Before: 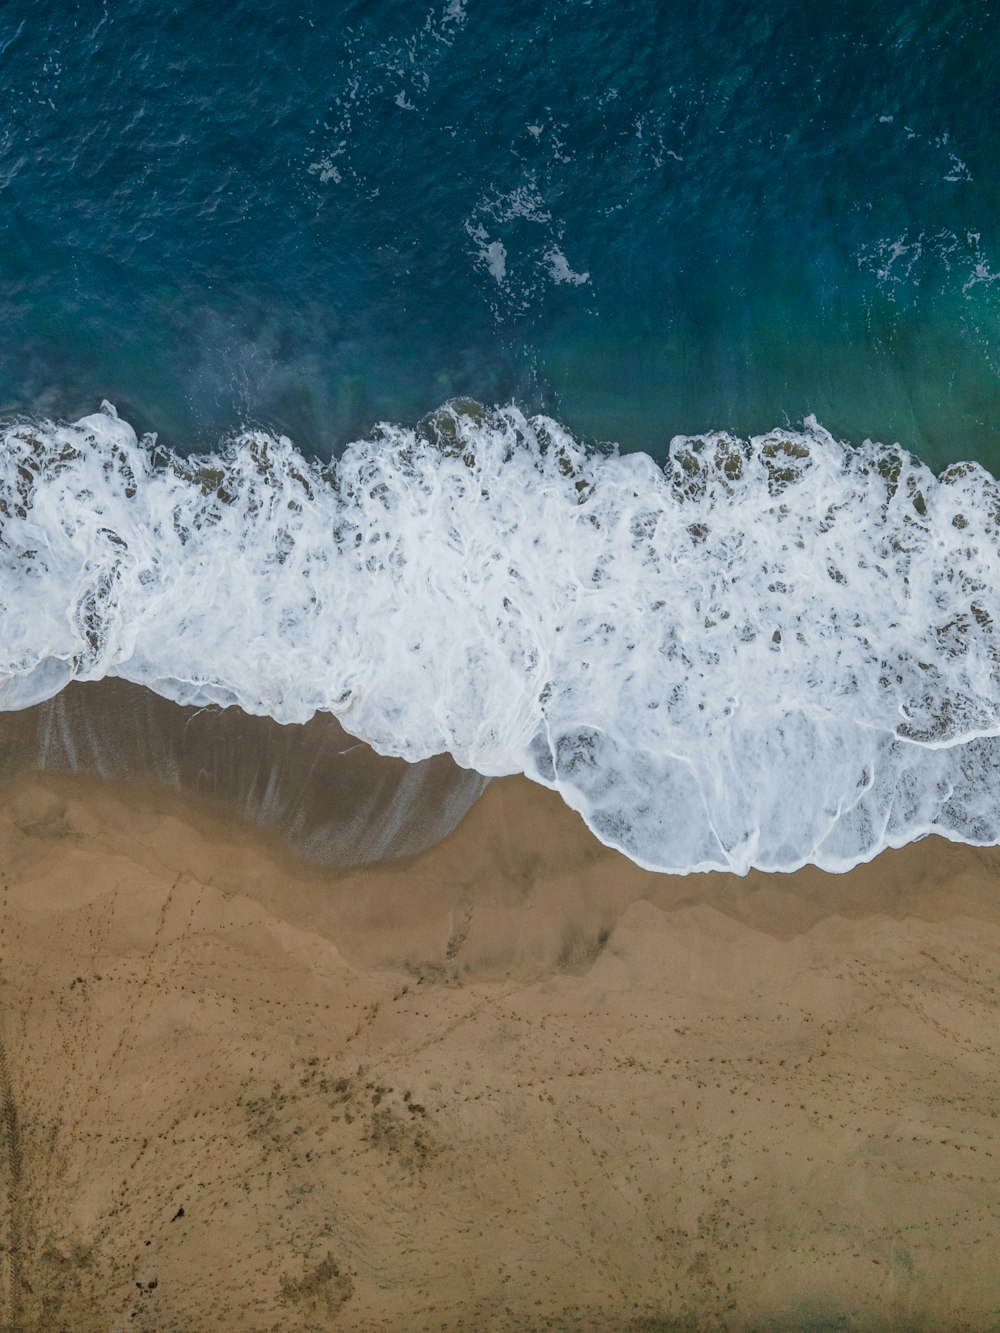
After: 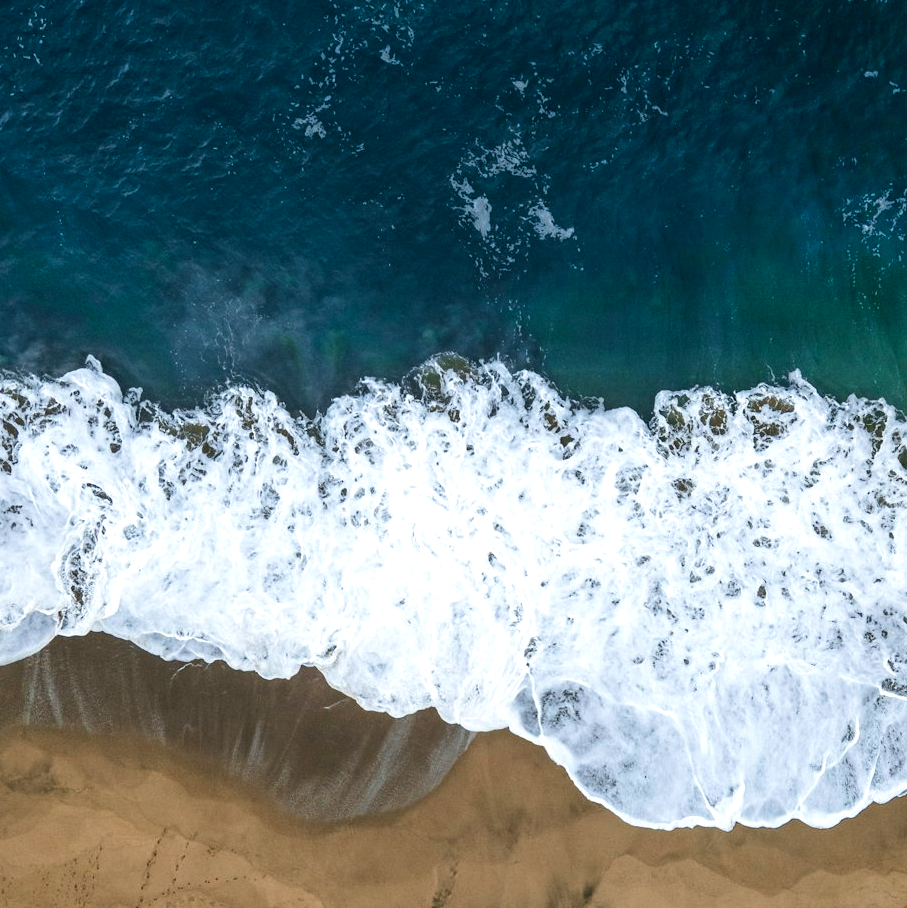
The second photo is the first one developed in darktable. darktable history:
velvia: strength 28.53%
crop: left 1.596%, top 3.402%, right 7.639%, bottom 28.429%
tone equalizer: -8 EV -0.76 EV, -7 EV -0.734 EV, -6 EV -0.587 EV, -5 EV -0.42 EV, -3 EV 0.381 EV, -2 EV 0.6 EV, -1 EV 0.683 EV, +0 EV 0.751 EV, edges refinement/feathering 500, mask exposure compensation -1.57 EV, preserve details no
